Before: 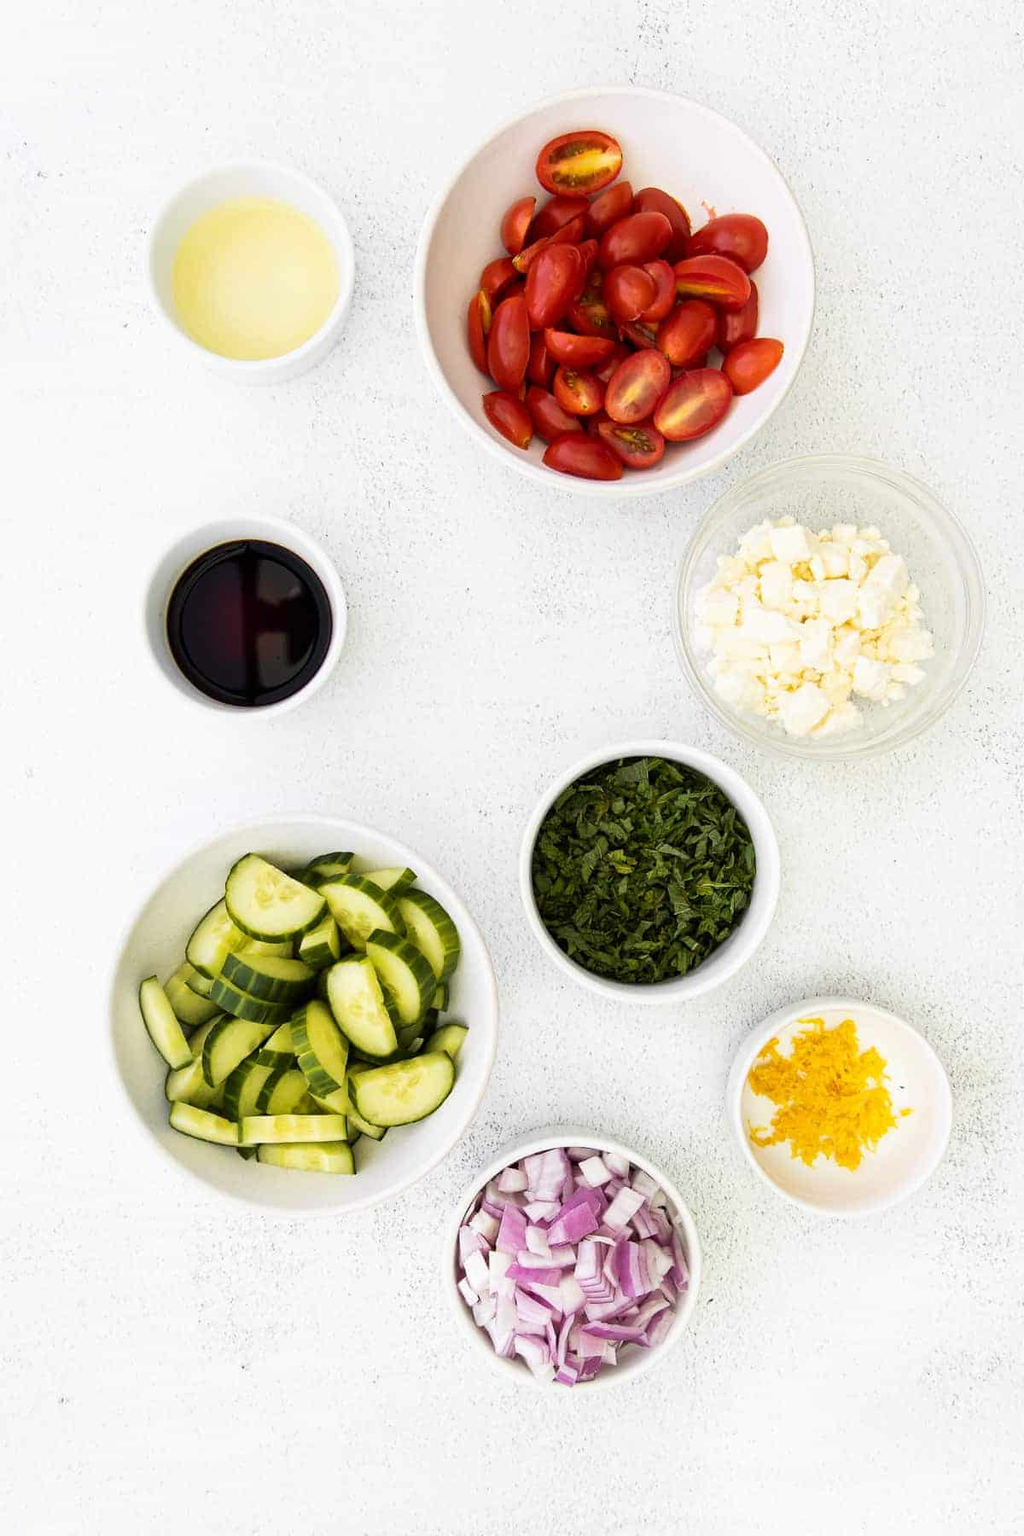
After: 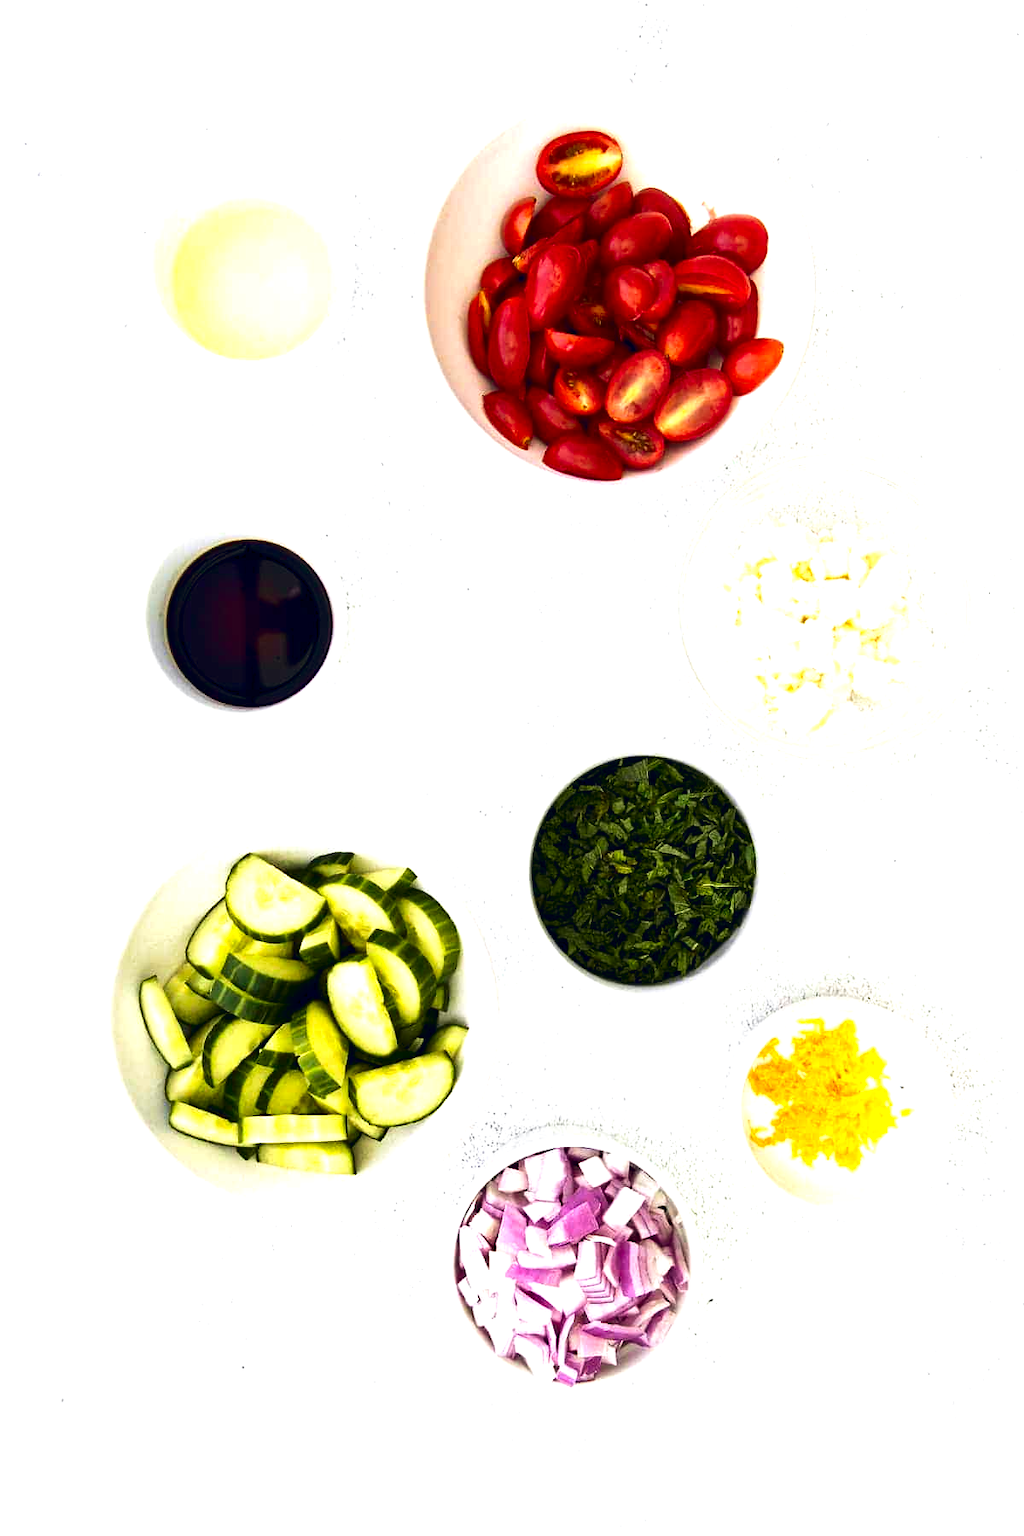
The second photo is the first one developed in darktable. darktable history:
exposure: black level correction 0, exposure 0.695 EV, compensate highlight preservation false
color balance rgb: global offset › chroma 0.123%, global offset › hue 254.17°, perceptual saturation grading › global saturation 0.13%, global vibrance 6.055%
contrast brightness saturation: contrast 0.126, brightness -0.235, saturation 0.144
velvia: on, module defaults
